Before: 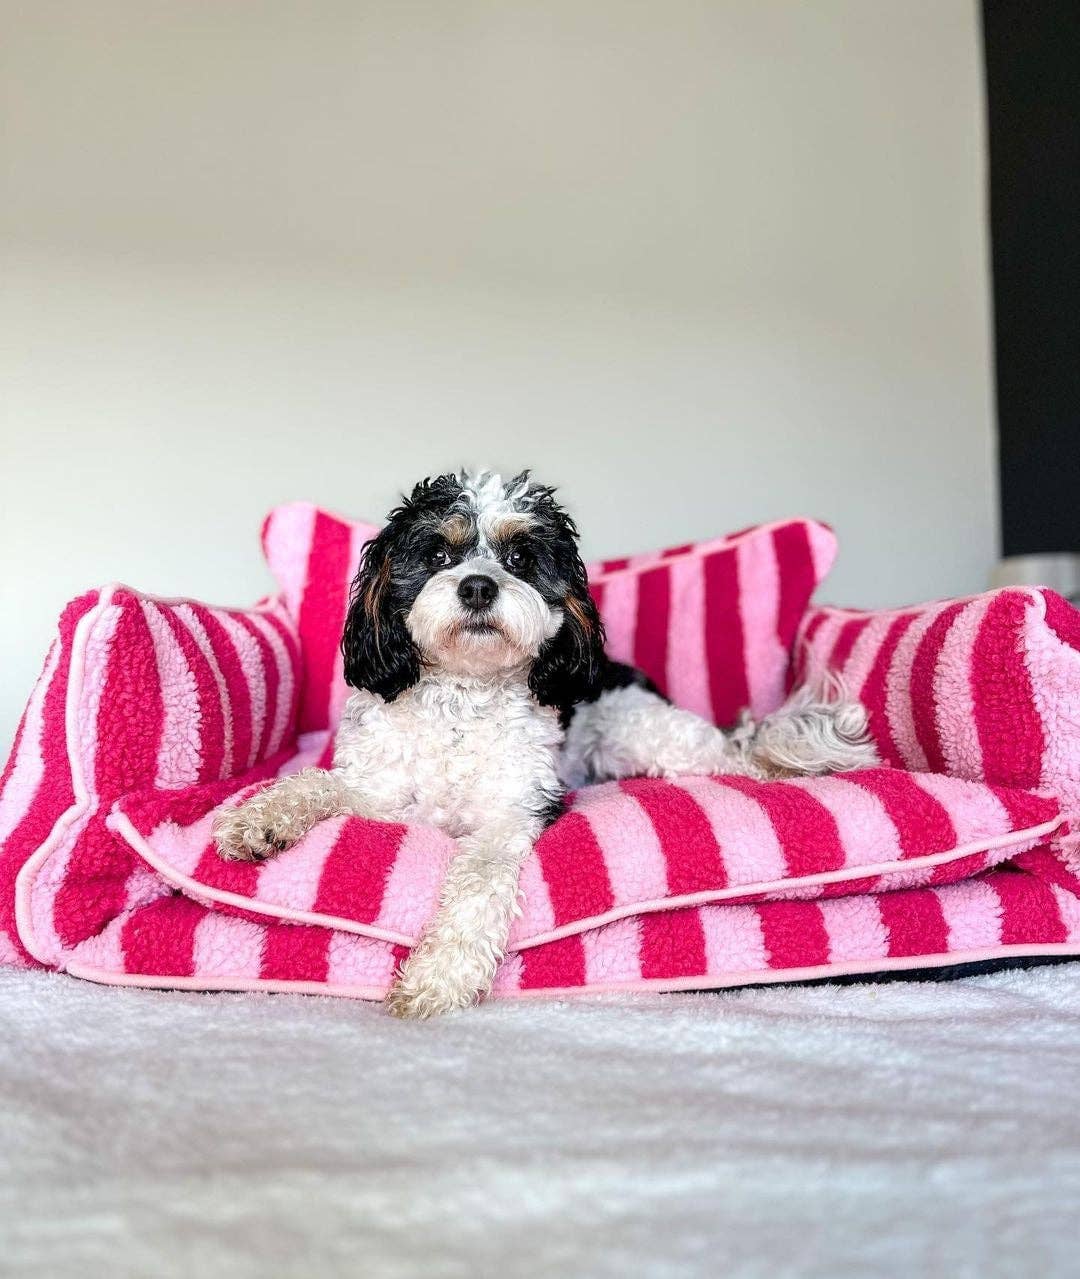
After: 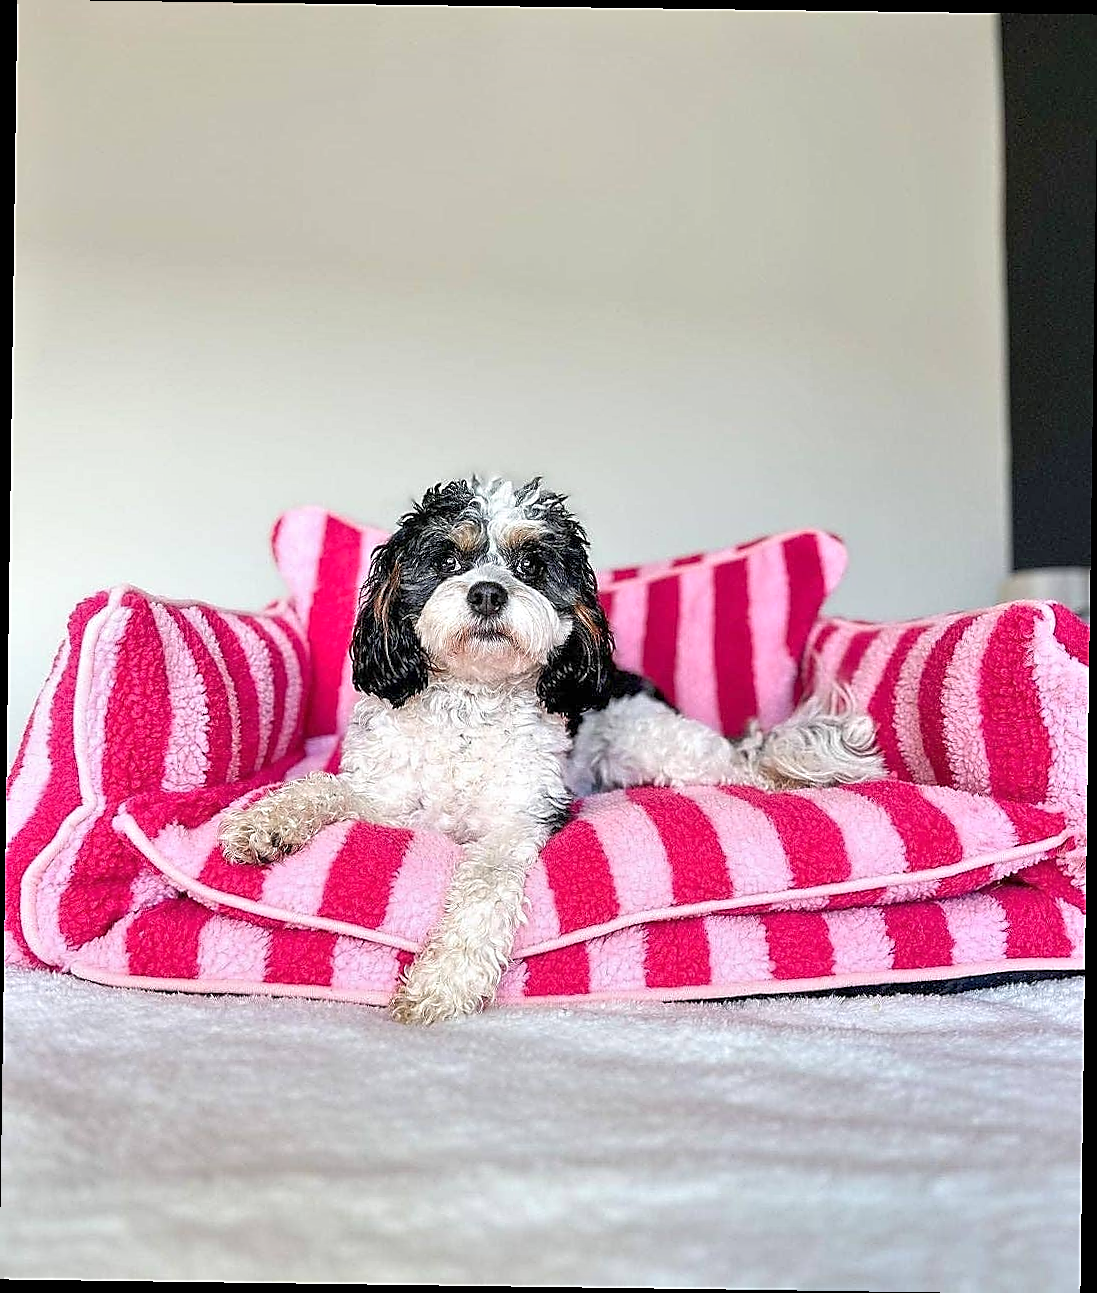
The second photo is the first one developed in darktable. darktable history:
tone equalizer: -8 EV 1 EV, -7 EV 1 EV, -6 EV 1 EV, -5 EV 1 EV, -4 EV 1 EV, -3 EV 0.75 EV, -2 EV 0.5 EV, -1 EV 0.25 EV
sharpen: radius 1.4, amount 1.25, threshold 0.7
rotate and perspective: rotation 0.8°, automatic cropping off
